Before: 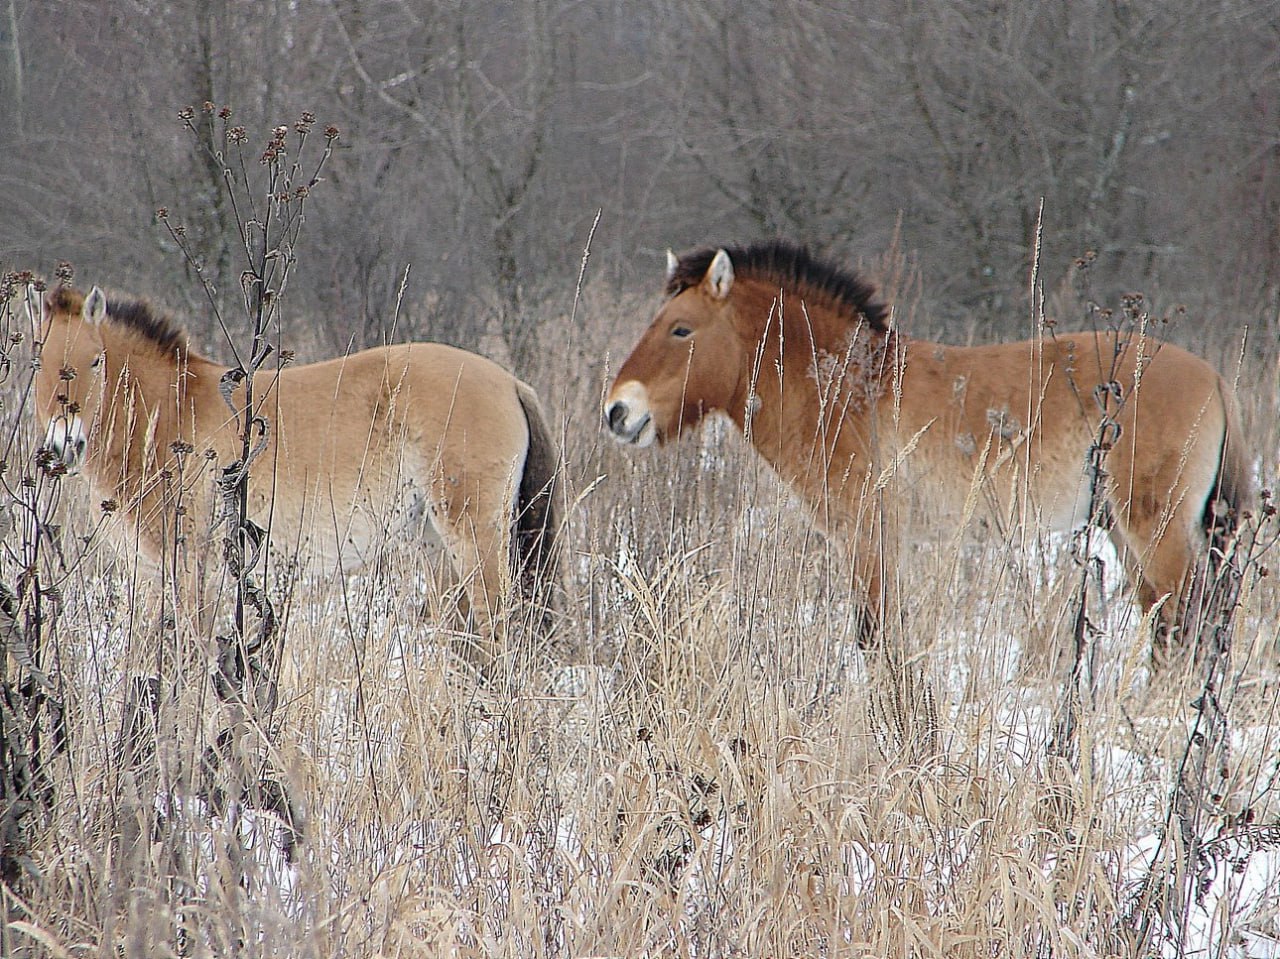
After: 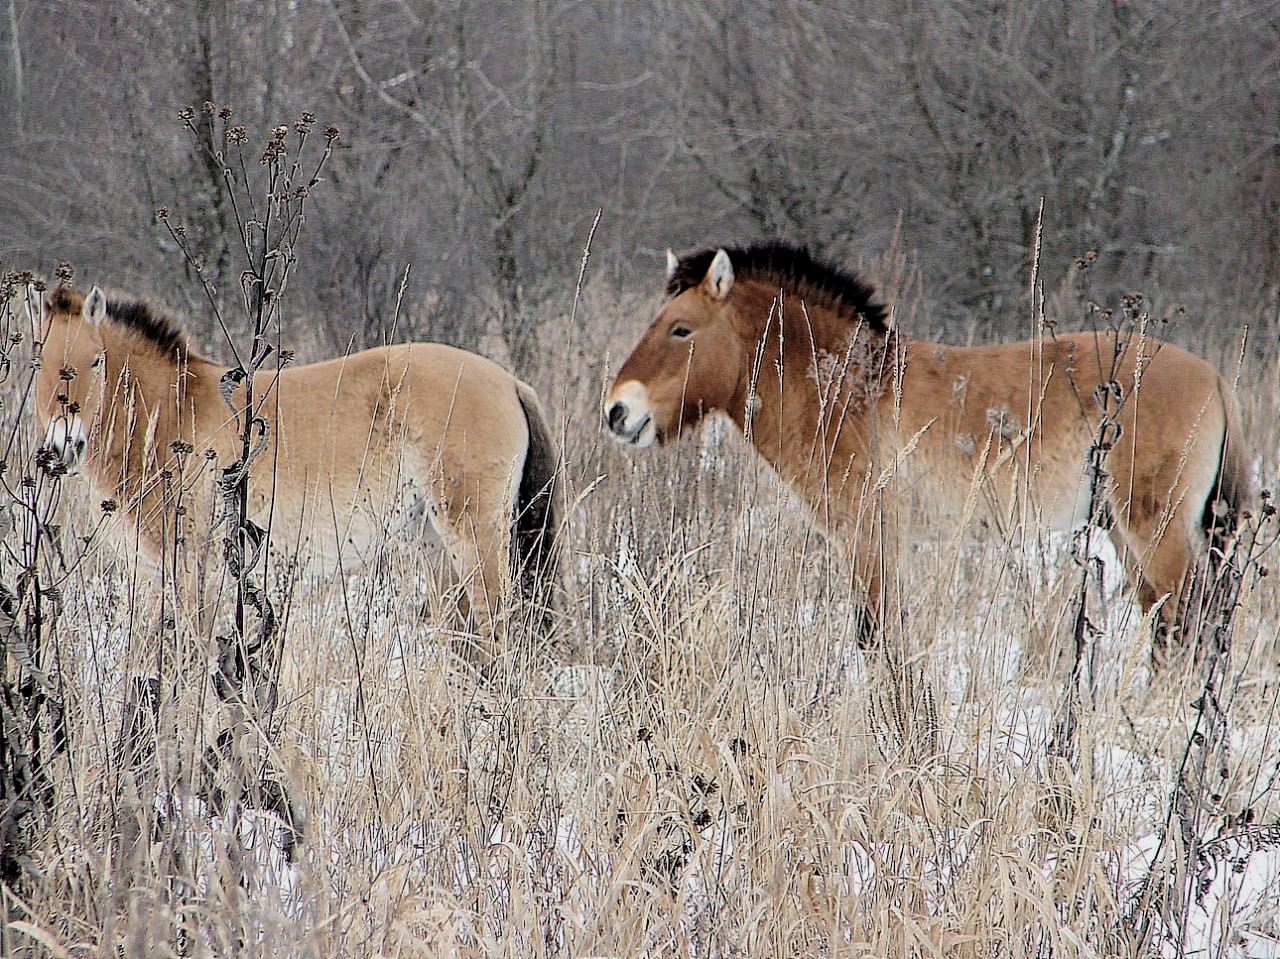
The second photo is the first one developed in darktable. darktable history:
local contrast: mode bilateral grid, contrast 20, coarseness 50, detail 120%, midtone range 0.2
filmic rgb: black relative exposure -5 EV, white relative exposure 3.5 EV, hardness 3.19, contrast 1.2, highlights saturation mix -30%
